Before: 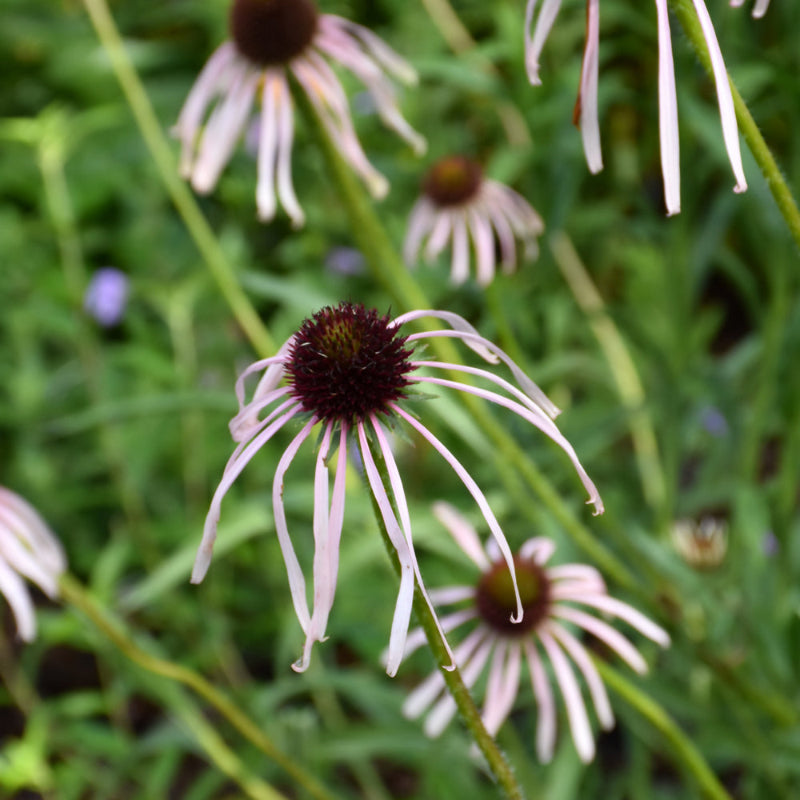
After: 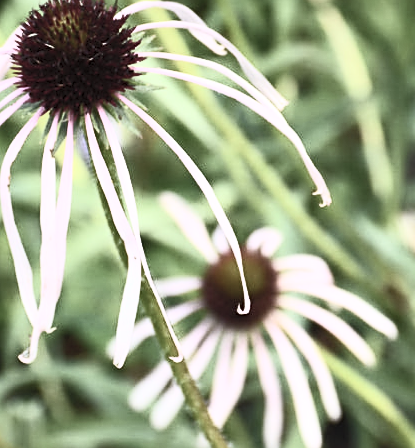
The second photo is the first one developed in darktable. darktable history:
contrast brightness saturation: contrast 0.588, brightness 0.571, saturation -0.343
sharpen: on, module defaults
crop: left 34.166%, top 38.673%, right 13.873%, bottom 5.209%
